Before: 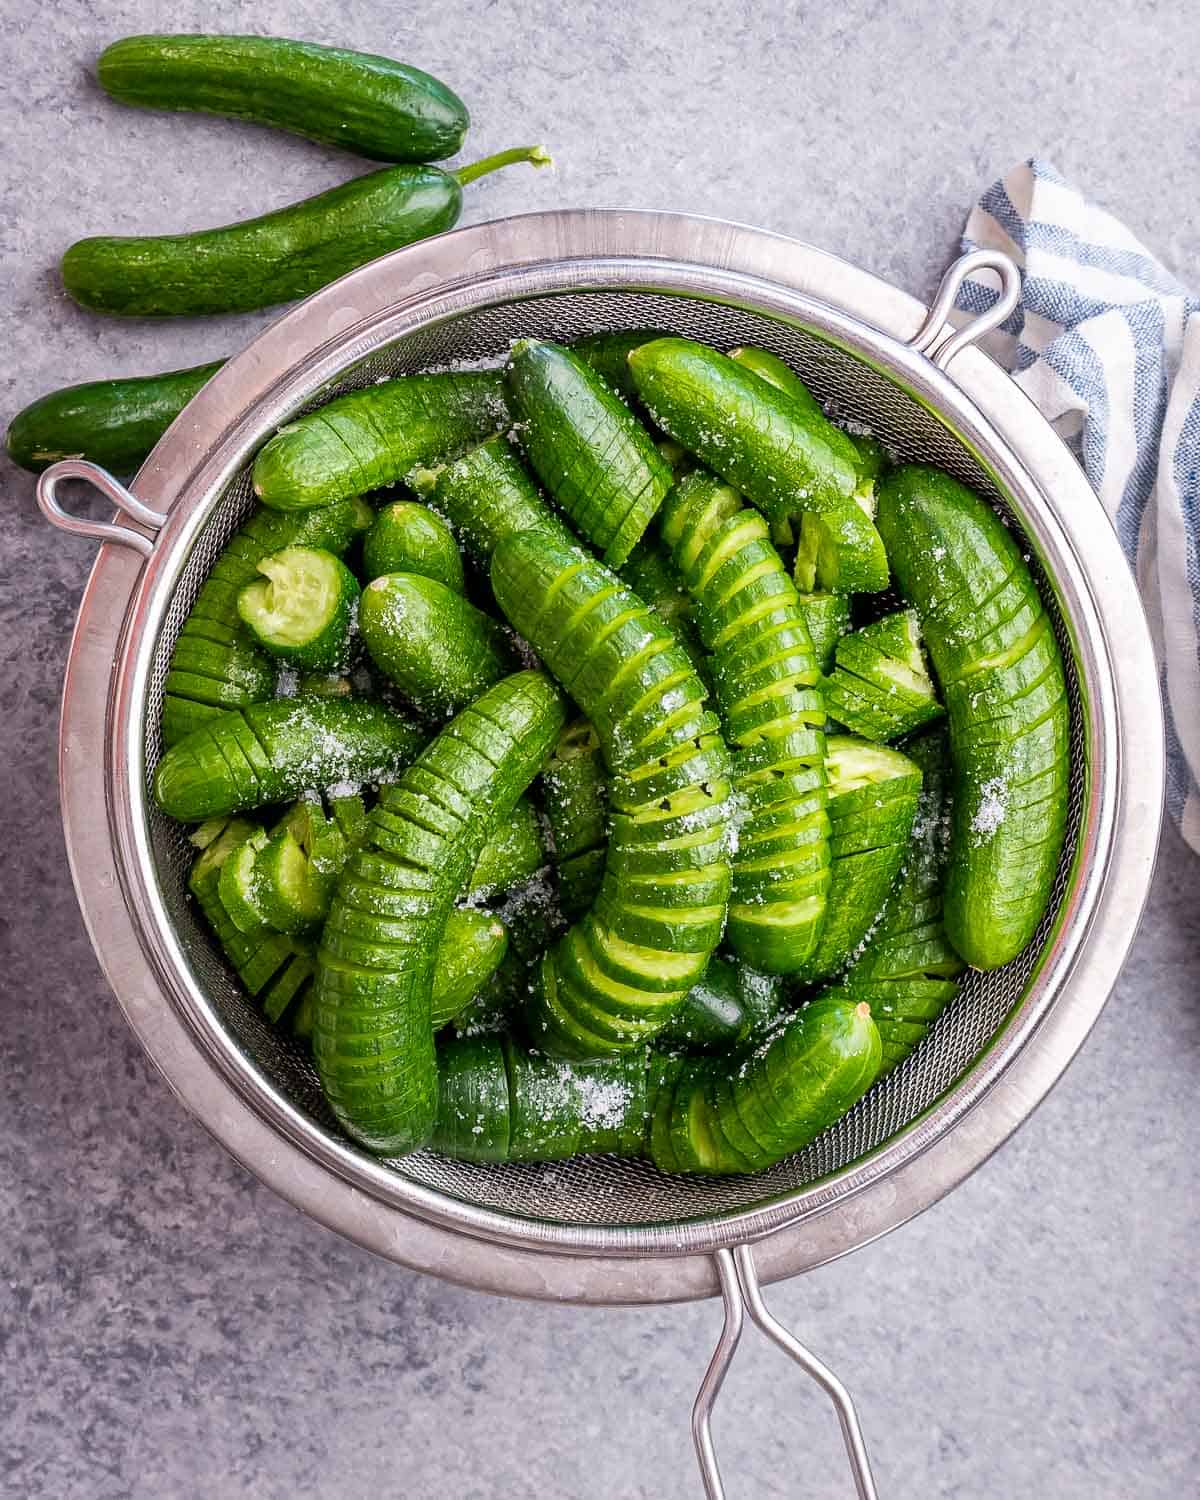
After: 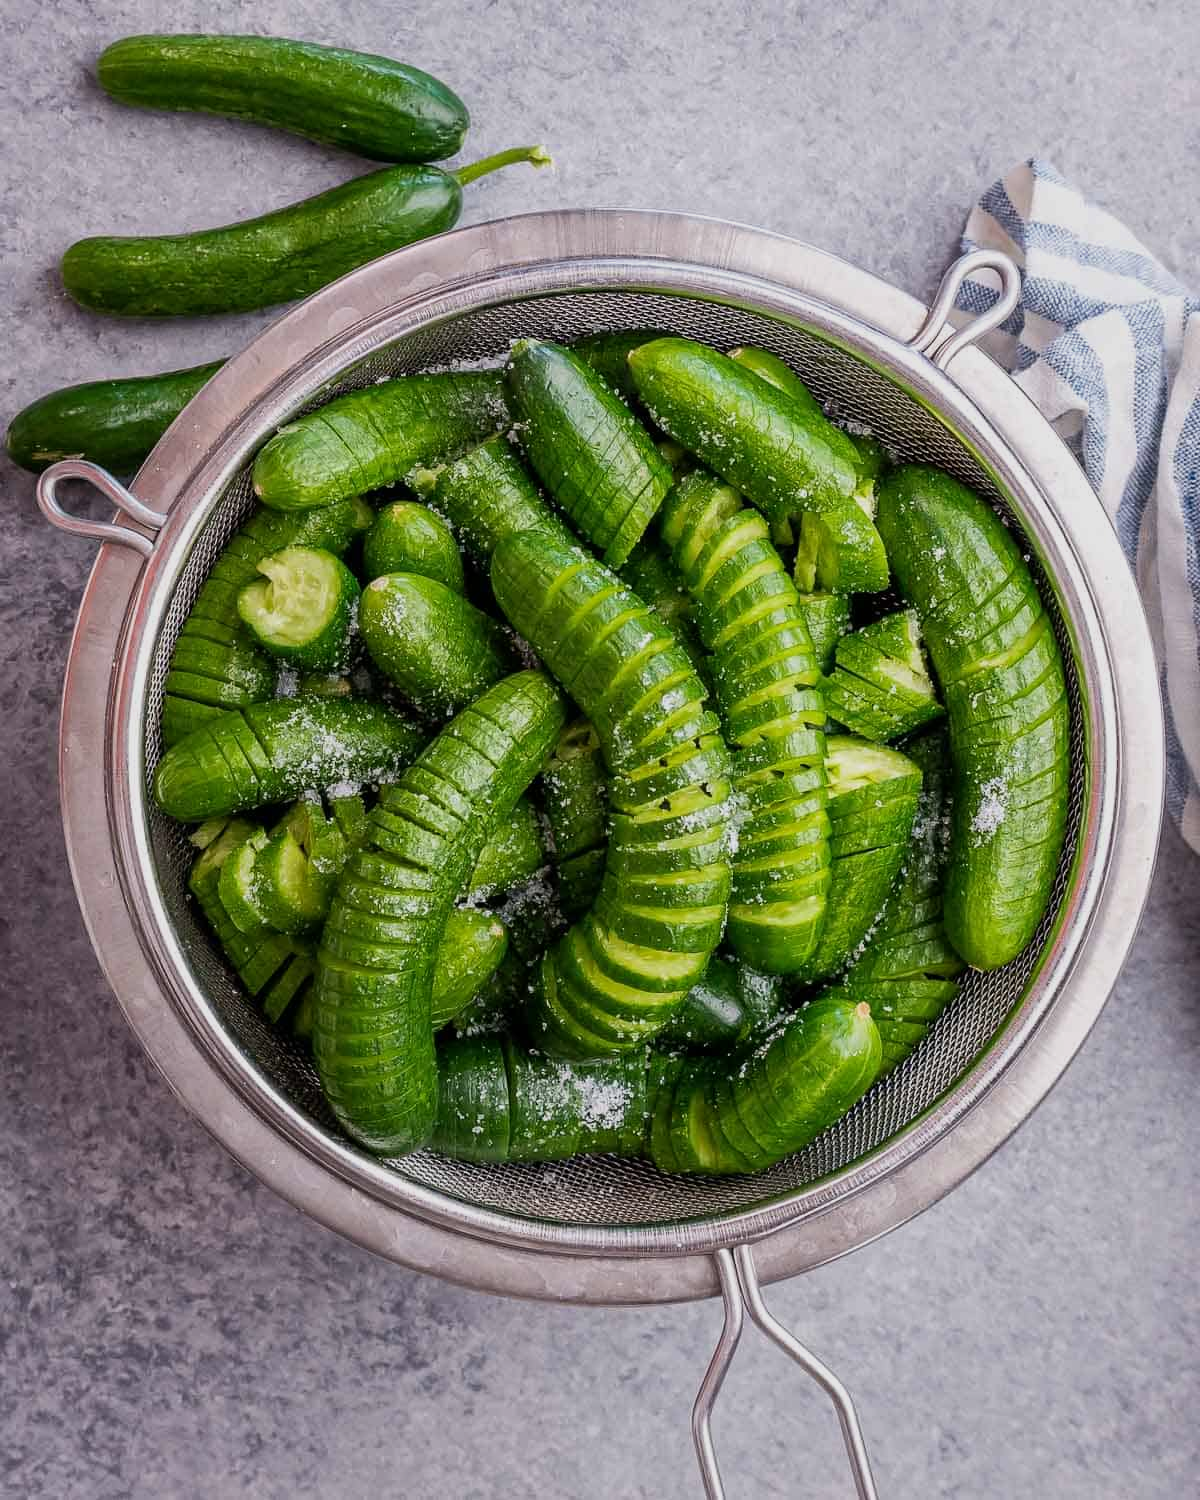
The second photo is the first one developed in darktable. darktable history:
exposure: exposure -0.36 EV, compensate highlight preservation false
white balance: red 1, blue 1
